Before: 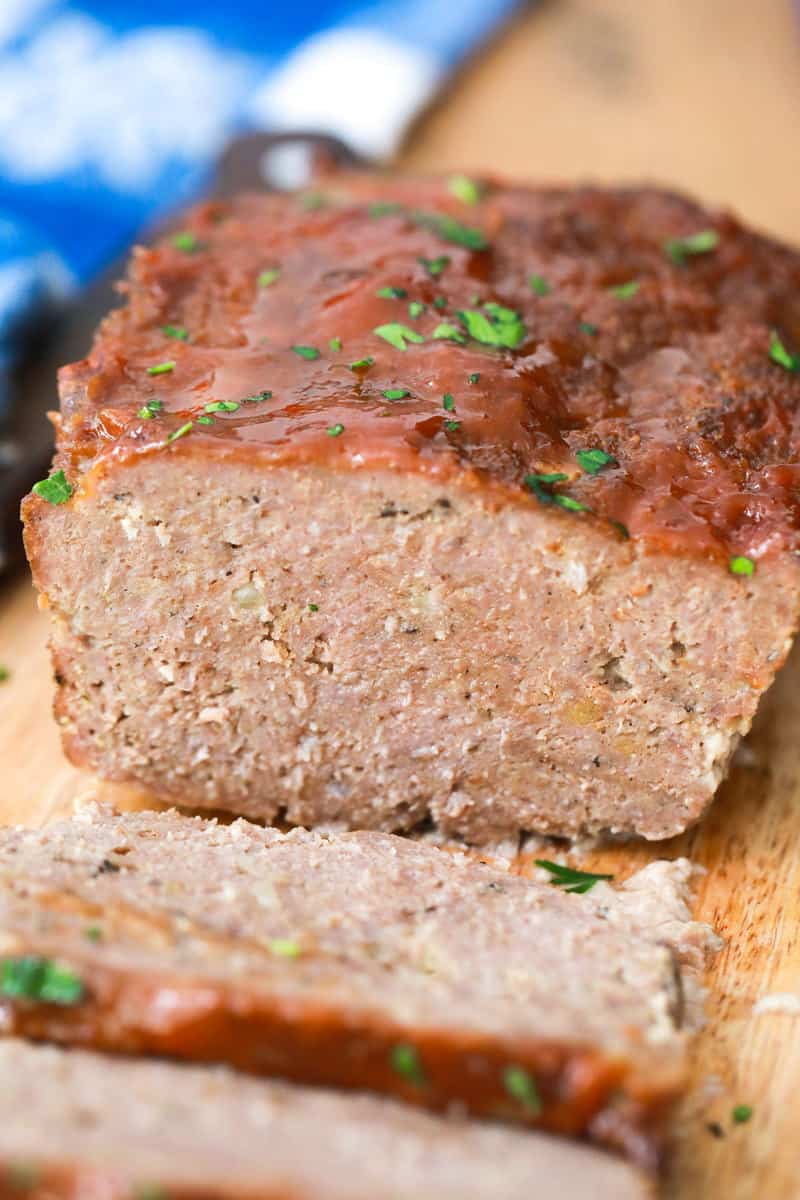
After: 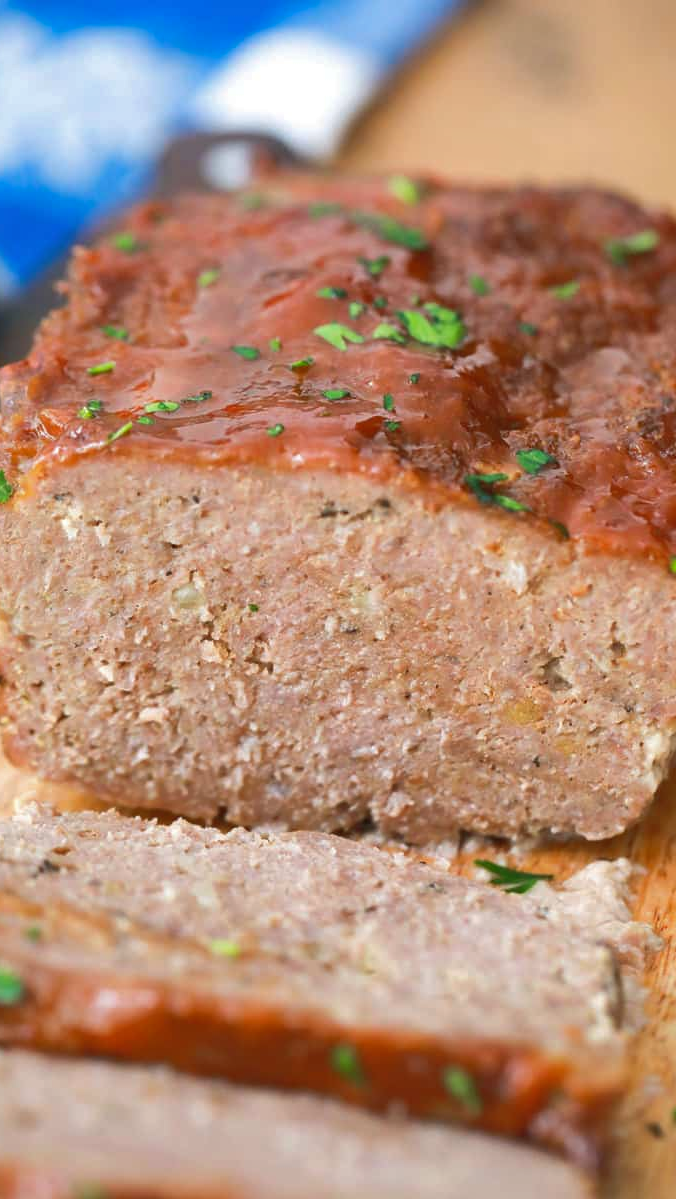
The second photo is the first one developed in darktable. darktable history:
crop: left 7.576%, right 7.819%
shadows and highlights: on, module defaults
